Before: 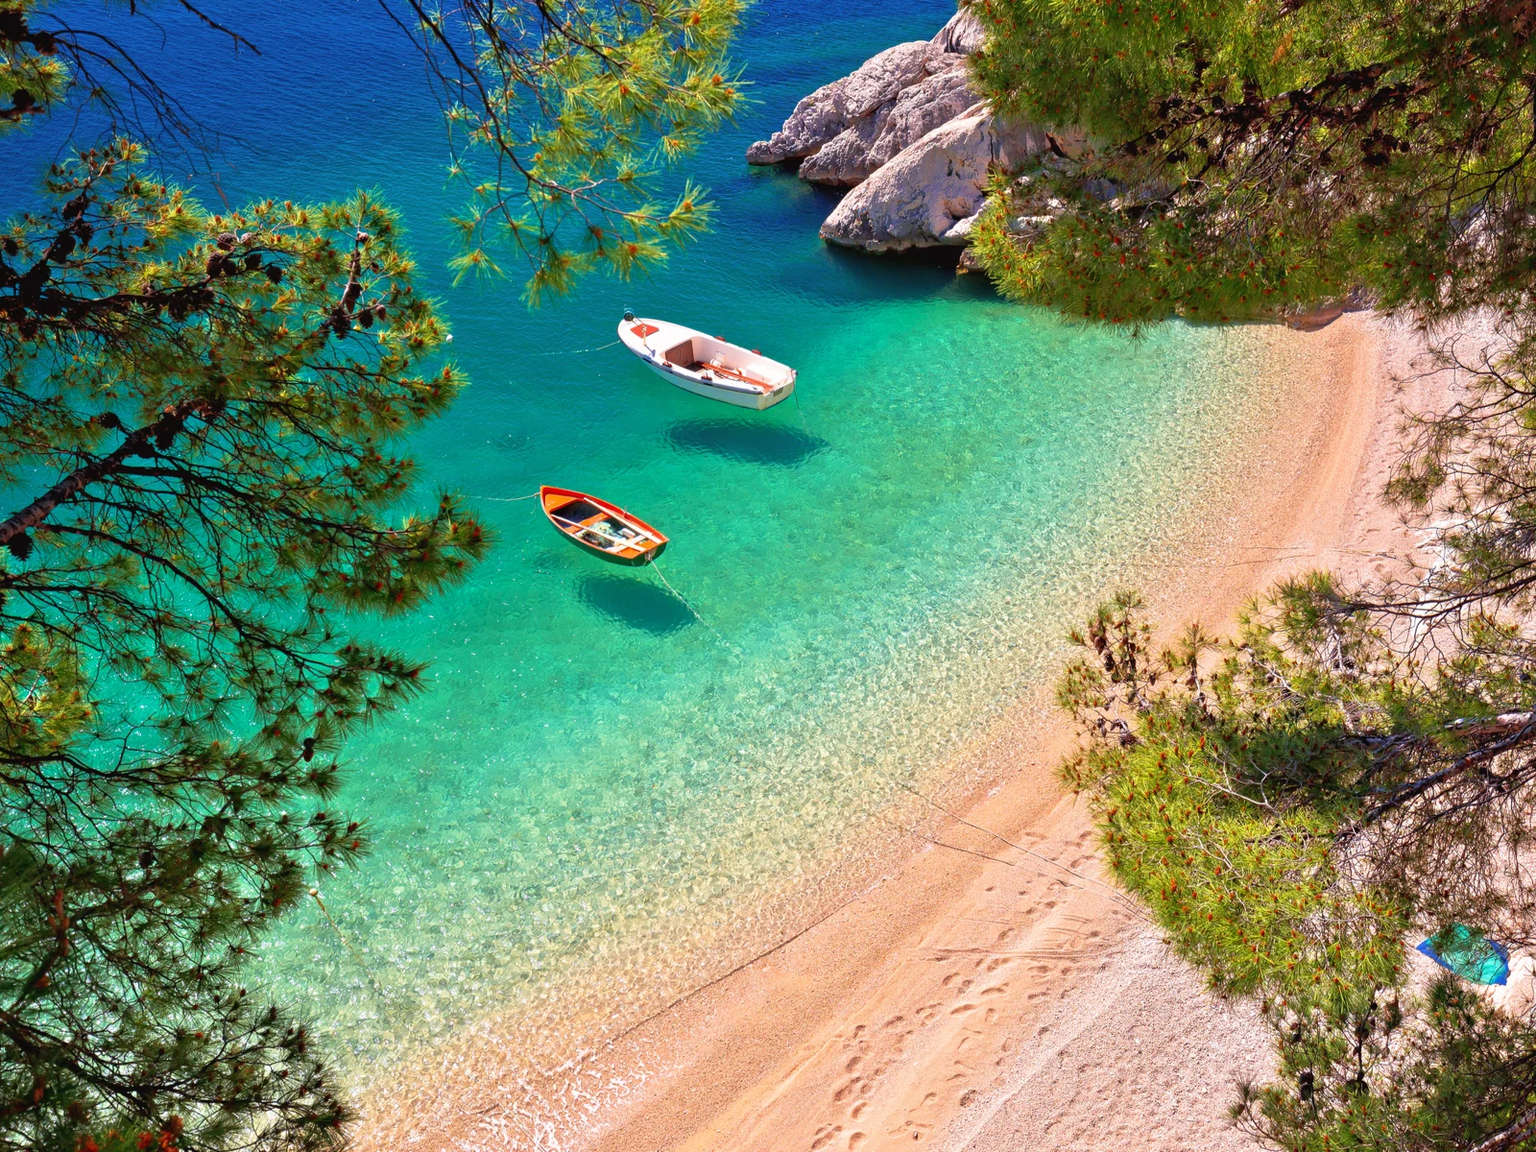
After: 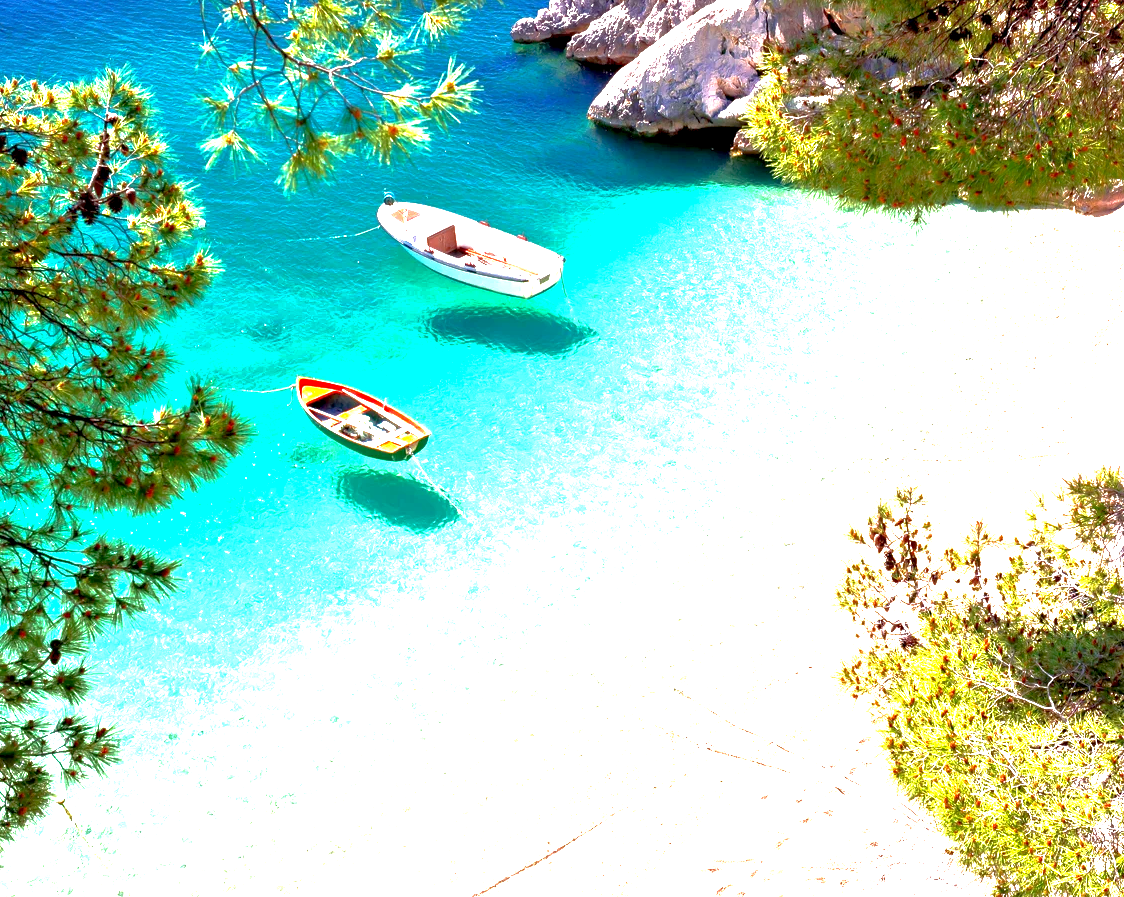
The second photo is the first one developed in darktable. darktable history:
base curve: curves: ch0 [(0, 0) (0.826, 0.587) (1, 1)]
crop and rotate: left 16.712%, top 10.771%, right 12.99%, bottom 14.434%
exposure: black level correction 0.005, exposure 2.084 EV, compensate highlight preservation false
